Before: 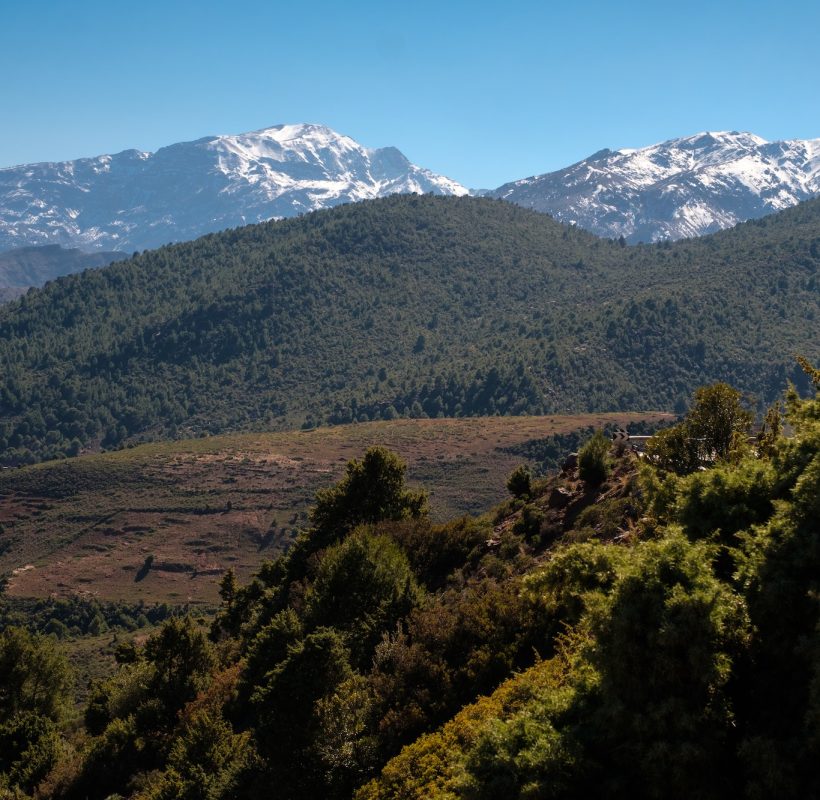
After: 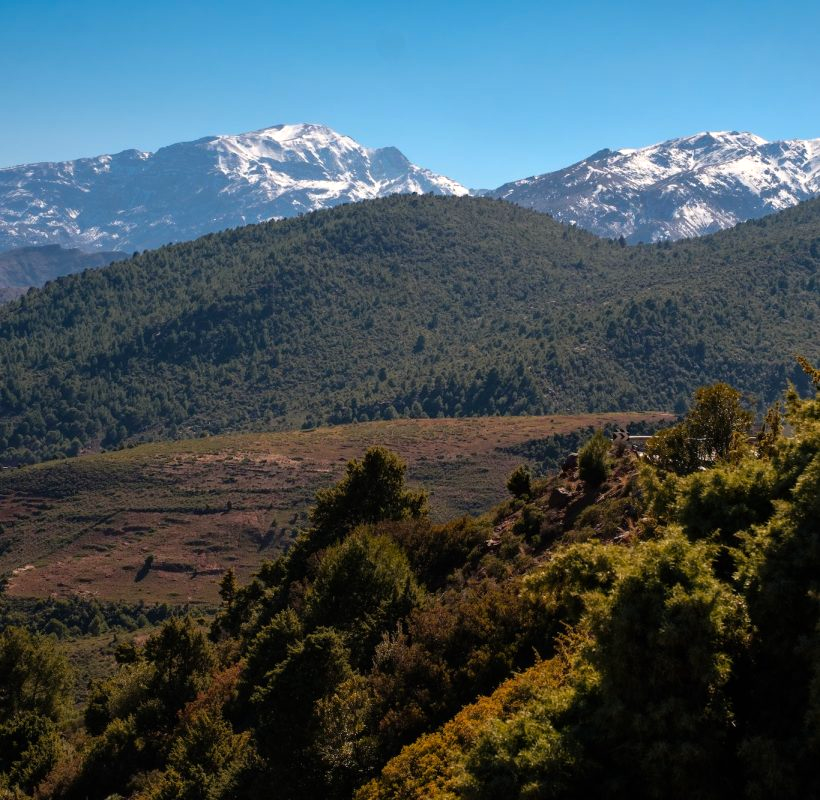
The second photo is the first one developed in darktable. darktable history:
color zones: curves: ch1 [(0.309, 0.524) (0.41, 0.329) (0.508, 0.509)]; ch2 [(0.25, 0.457) (0.75, 0.5)]
haze removal: compatibility mode true, adaptive false
